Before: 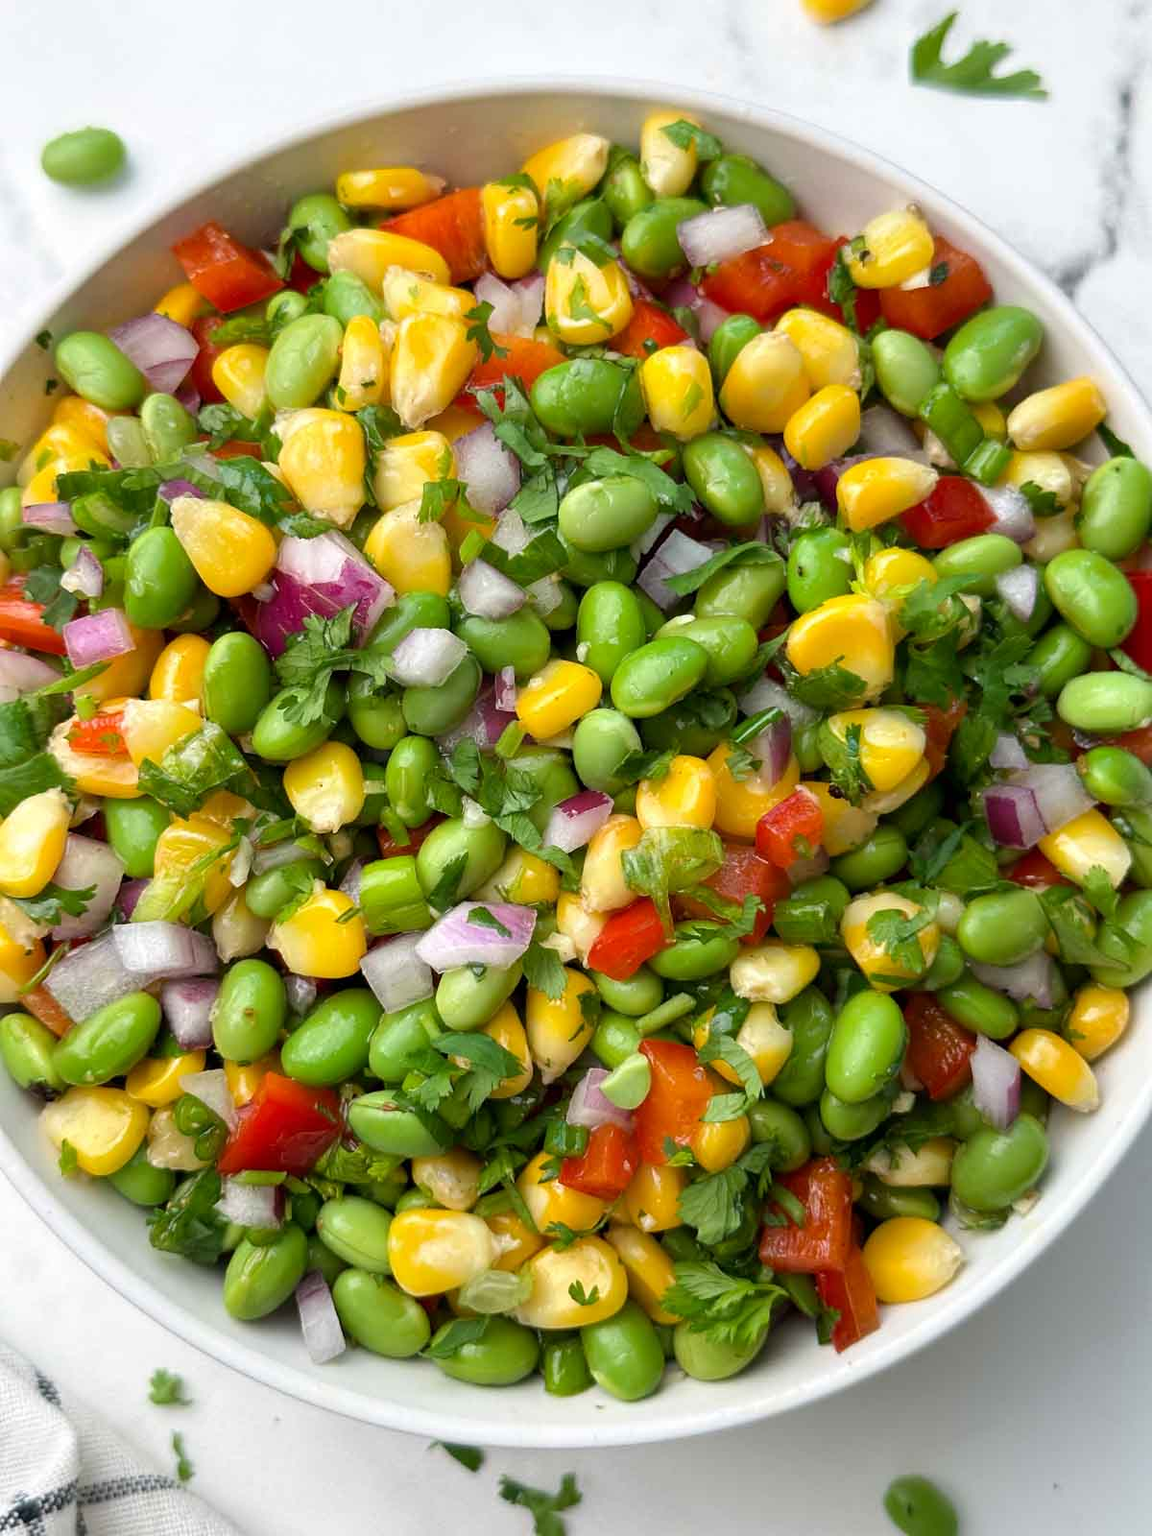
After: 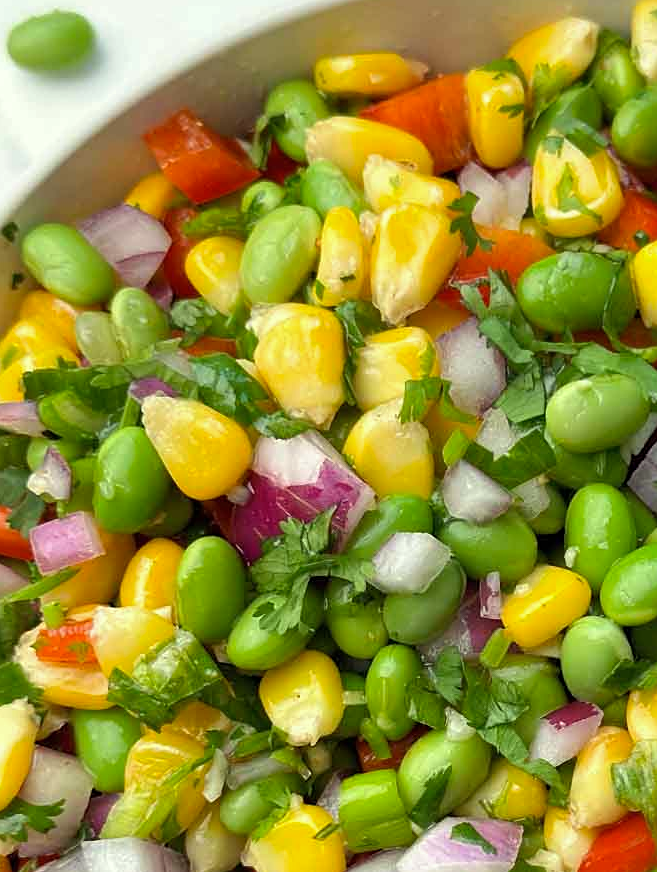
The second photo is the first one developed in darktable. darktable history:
crop and rotate: left 3.044%, top 7.684%, right 42.132%, bottom 37.81%
sharpen: amount 0.216
shadows and highlights: shadows 25.2, highlights -25.75
color correction: highlights a* -4.49, highlights b* 6.43
